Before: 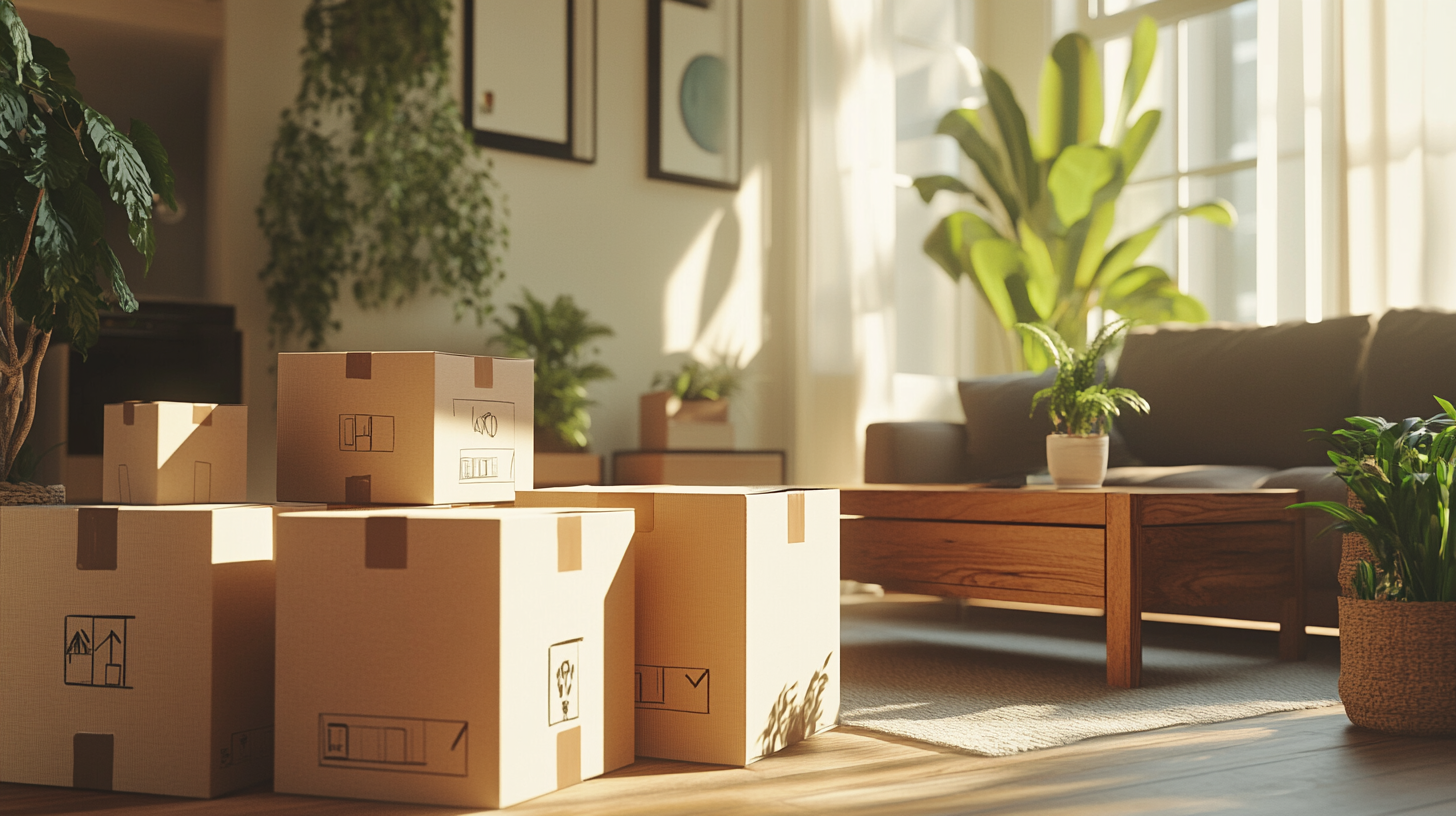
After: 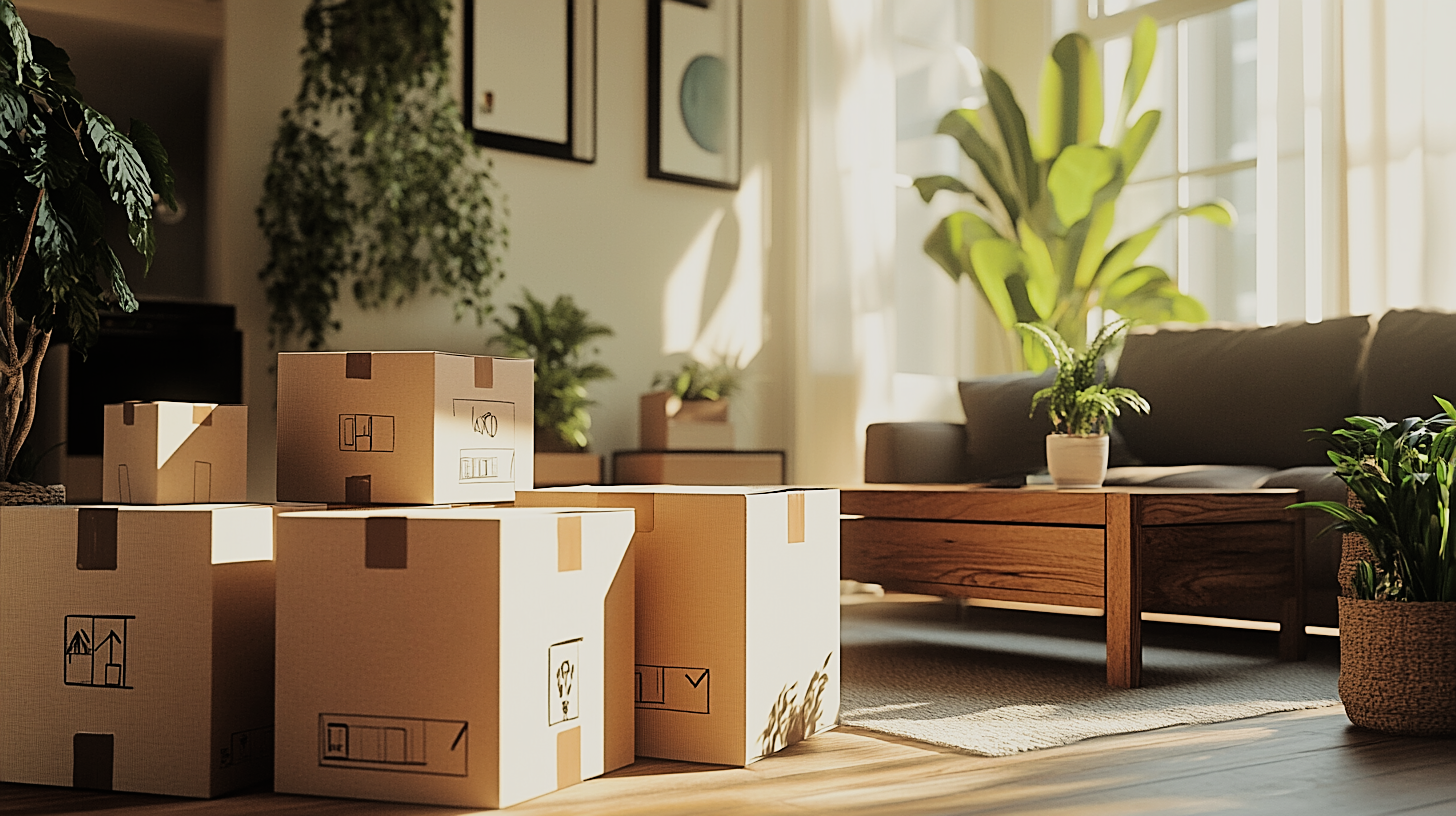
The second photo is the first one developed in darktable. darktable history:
filmic rgb: black relative exposure -5.07 EV, white relative exposure 3.99 EV, hardness 2.89, contrast 1.299, highlights saturation mix -29.82%
sharpen: amount 0.743
